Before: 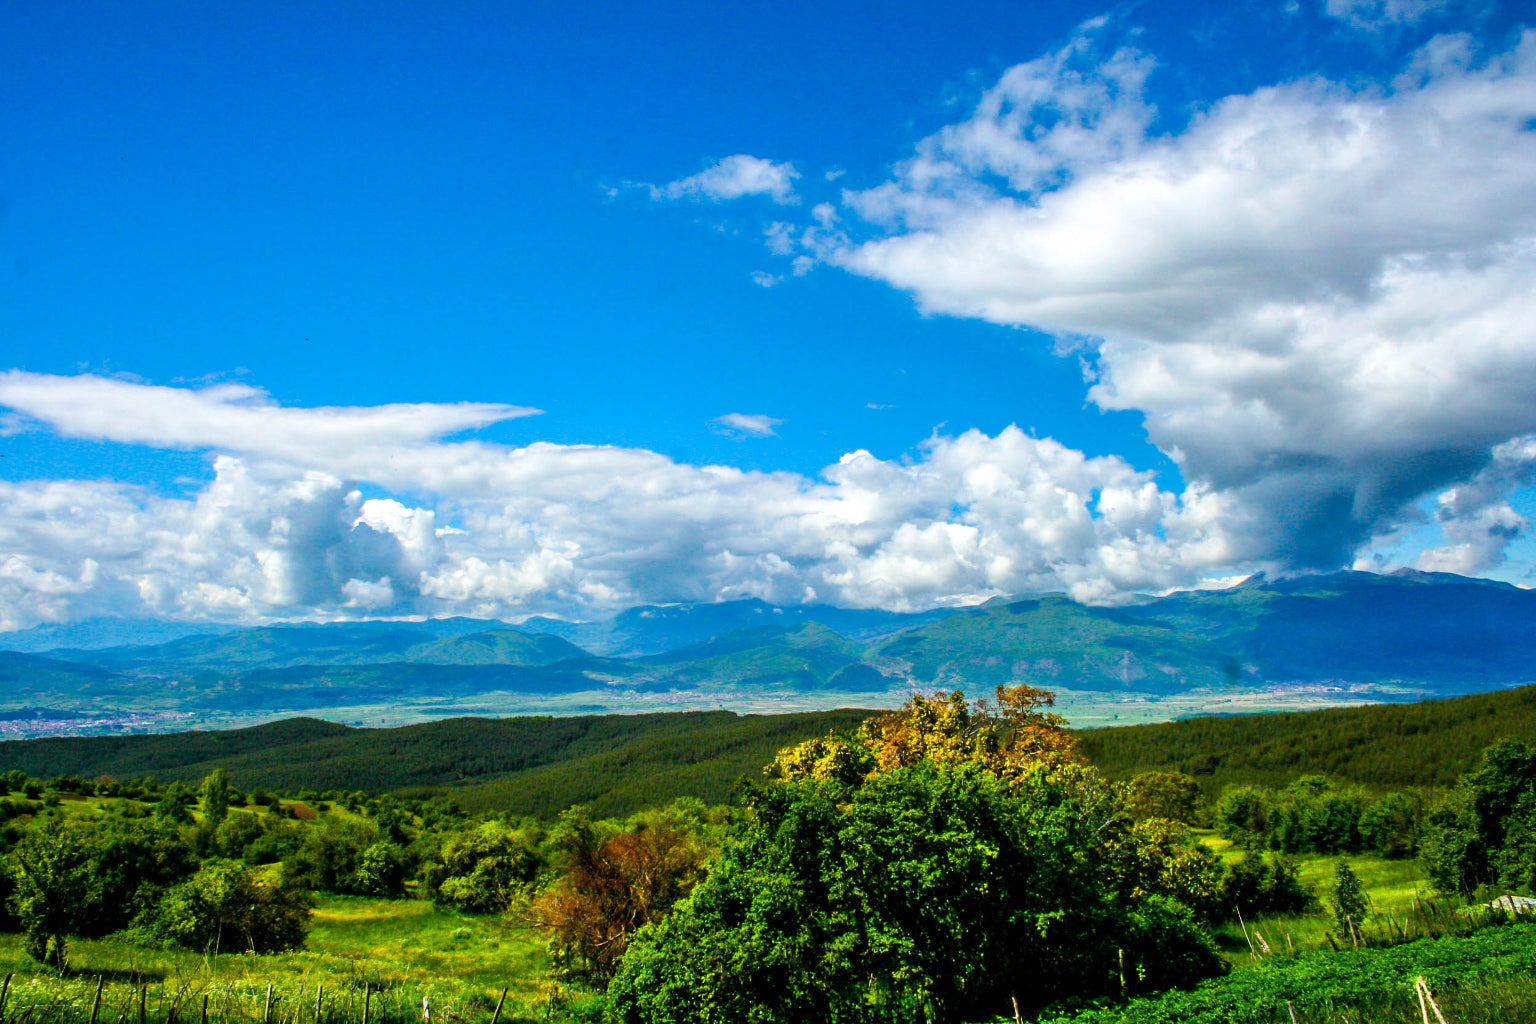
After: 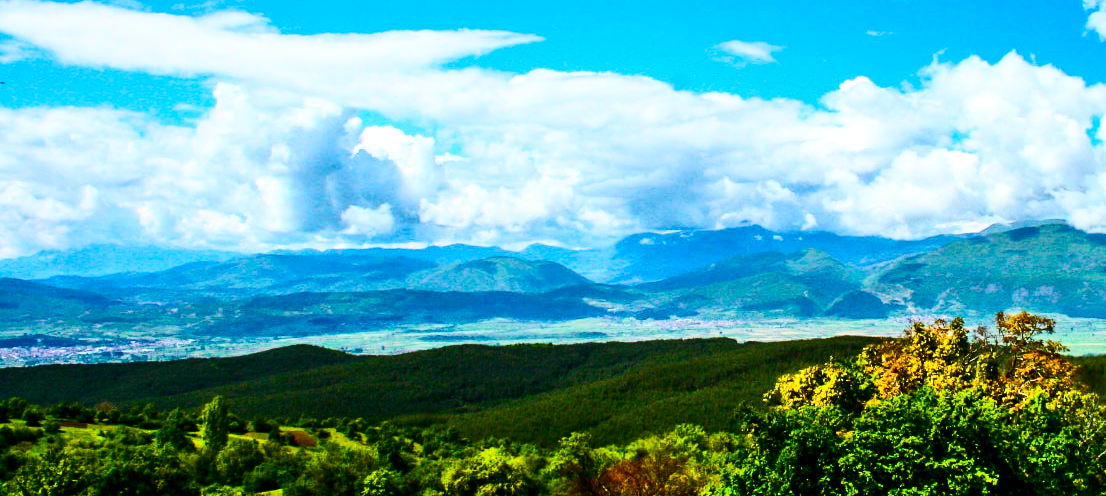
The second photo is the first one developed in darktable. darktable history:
exposure: compensate exposure bias true, compensate highlight preservation false
crop: top 36.498%, right 27.964%, bottom 14.995%
contrast brightness saturation: contrast 0.4, brightness 0.1, saturation 0.21
